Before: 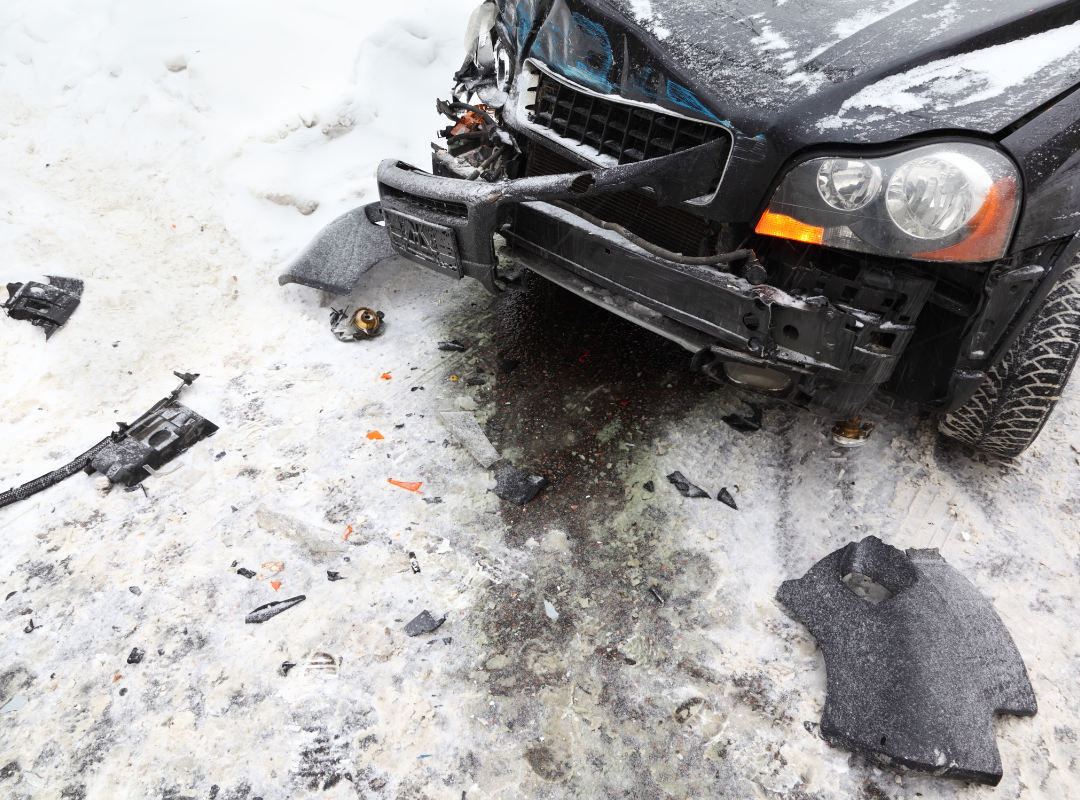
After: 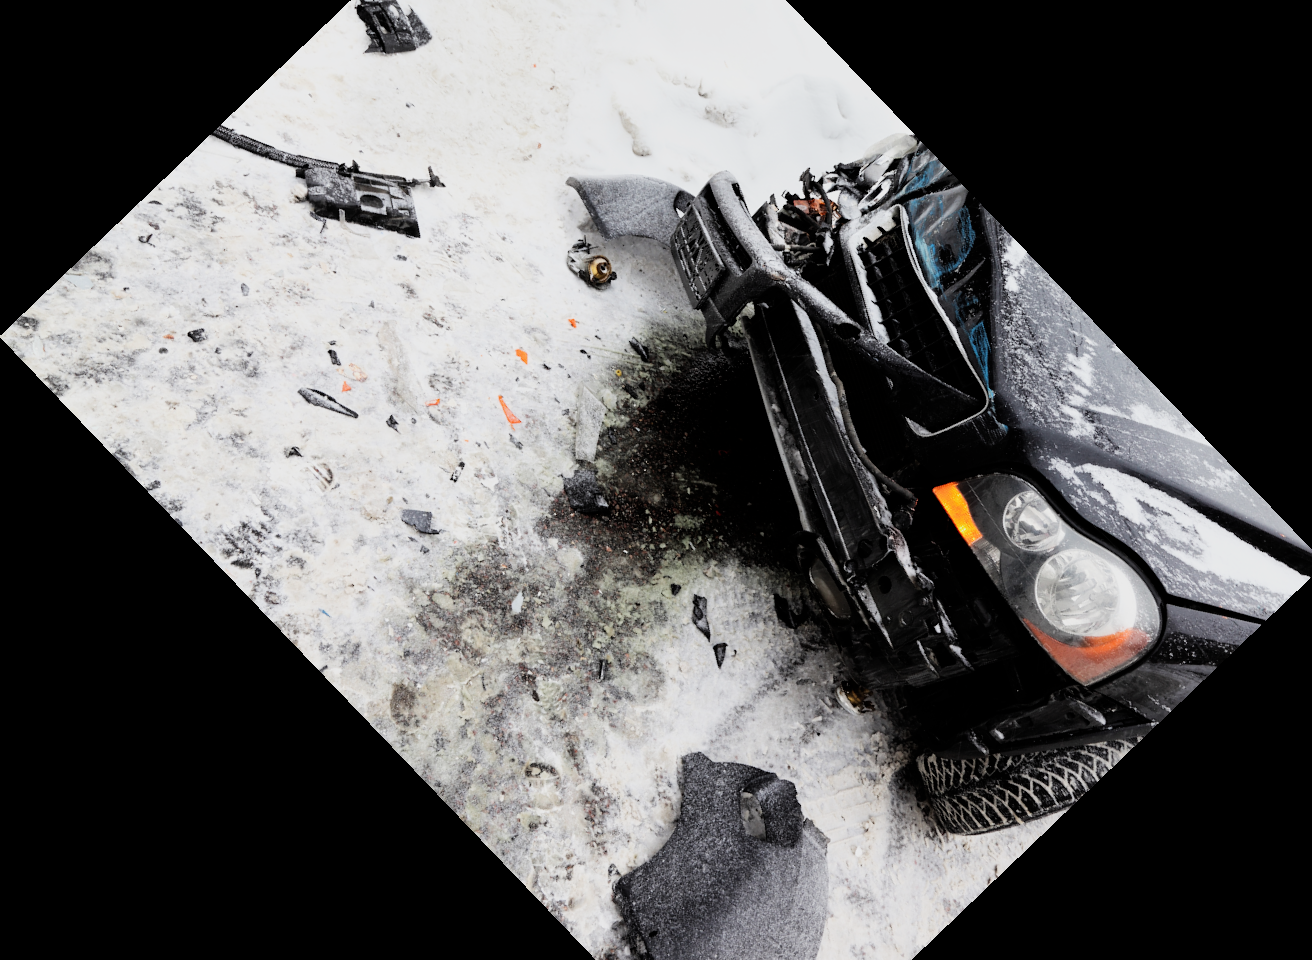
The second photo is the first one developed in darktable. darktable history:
tone equalizer: on, module defaults
filmic rgb: black relative exposure -5 EV, white relative exposure 3.5 EV, hardness 3.19, contrast 1.3, highlights saturation mix -50%
crop and rotate: angle -46.26°, top 16.234%, right 0.912%, bottom 11.704%
